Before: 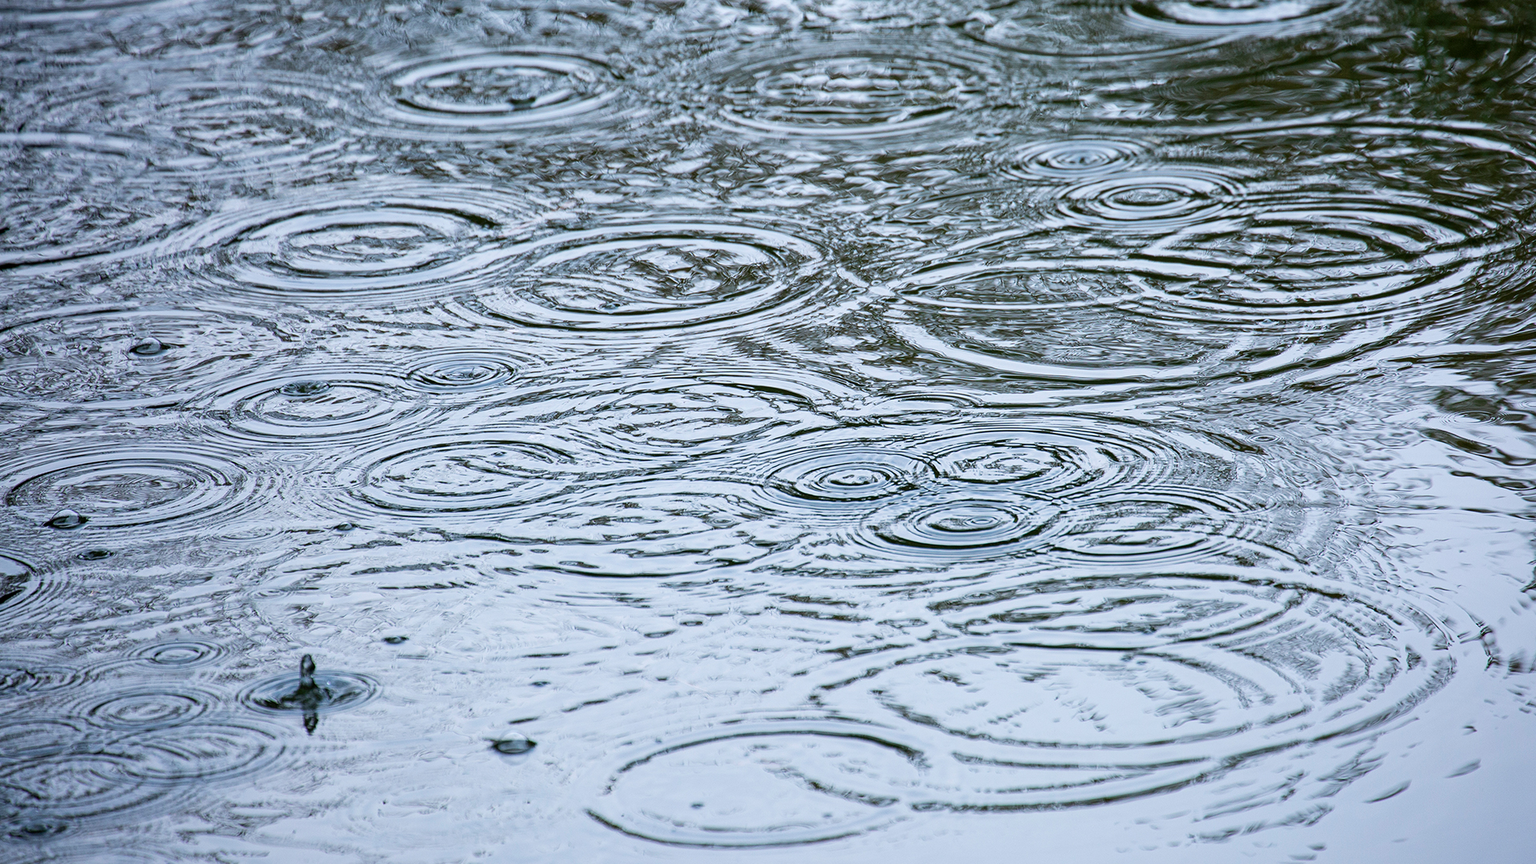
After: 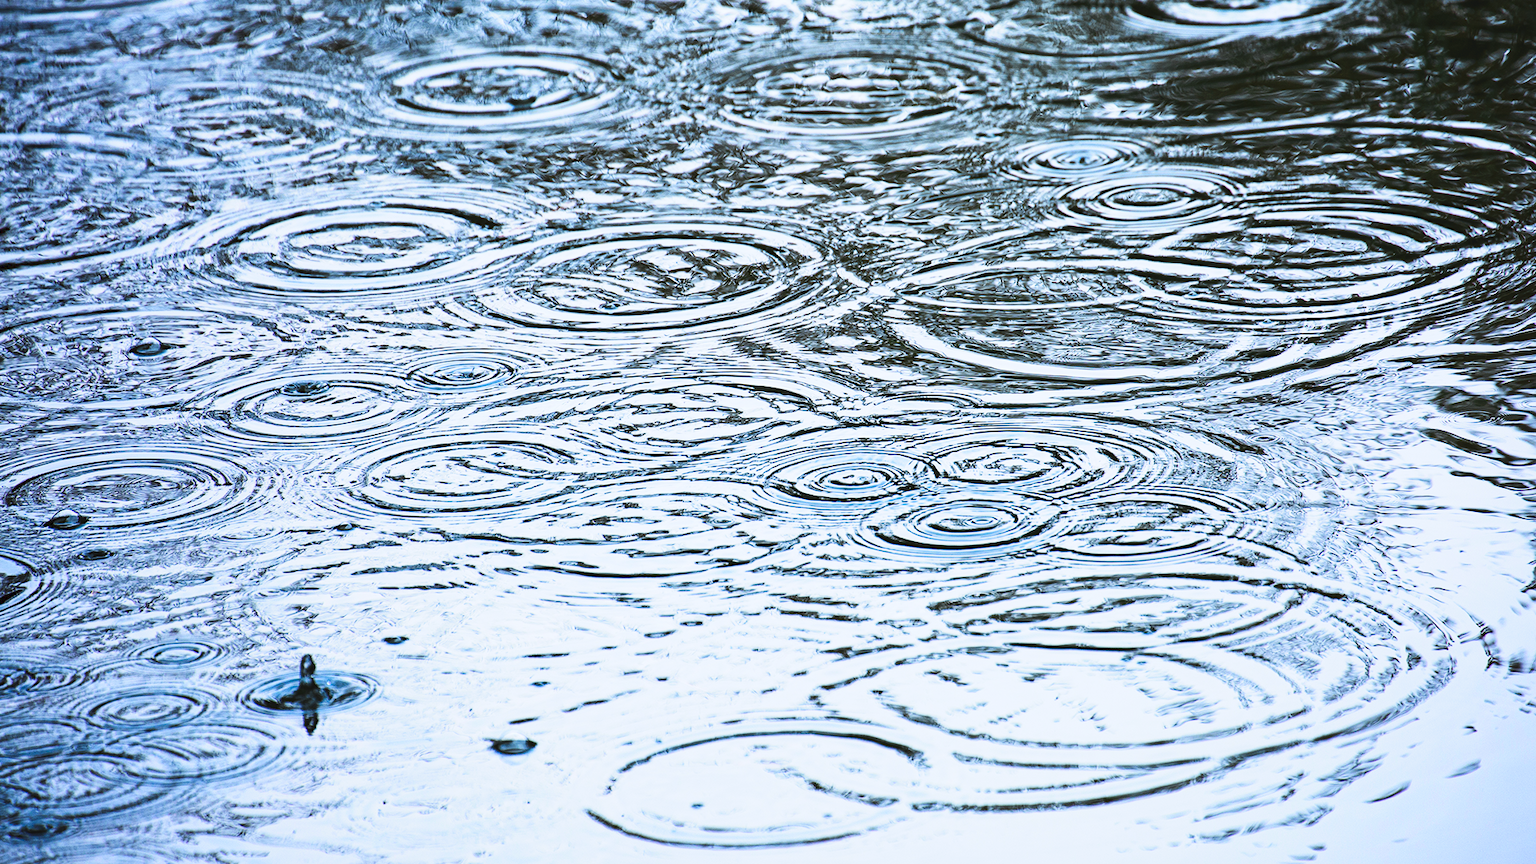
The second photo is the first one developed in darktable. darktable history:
tone curve: curves: ch0 [(0, 0) (0.003, 0.06) (0.011, 0.059) (0.025, 0.065) (0.044, 0.076) (0.069, 0.088) (0.1, 0.102) (0.136, 0.116) (0.177, 0.137) (0.224, 0.169) (0.277, 0.214) (0.335, 0.271) (0.399, 0.356) (0.468, 0.459) (0.543, 0.579) (0.623, 0.705) (0.709, 0.823) (0.801, 0.918) (0.898, 0.963) (1, 1)], preserve colors none
color zones: curves: ch0 [(0.004, 0.305) (0.261, 0.623) (0.389, 0.399) (0.708, 0.571) (0.947, 0.34)]; ch1 [(0.025, 0.645) (0.229, 0.584) (0.326, 0.551) (0.484, 0.262) (0.757, 0.643)]
